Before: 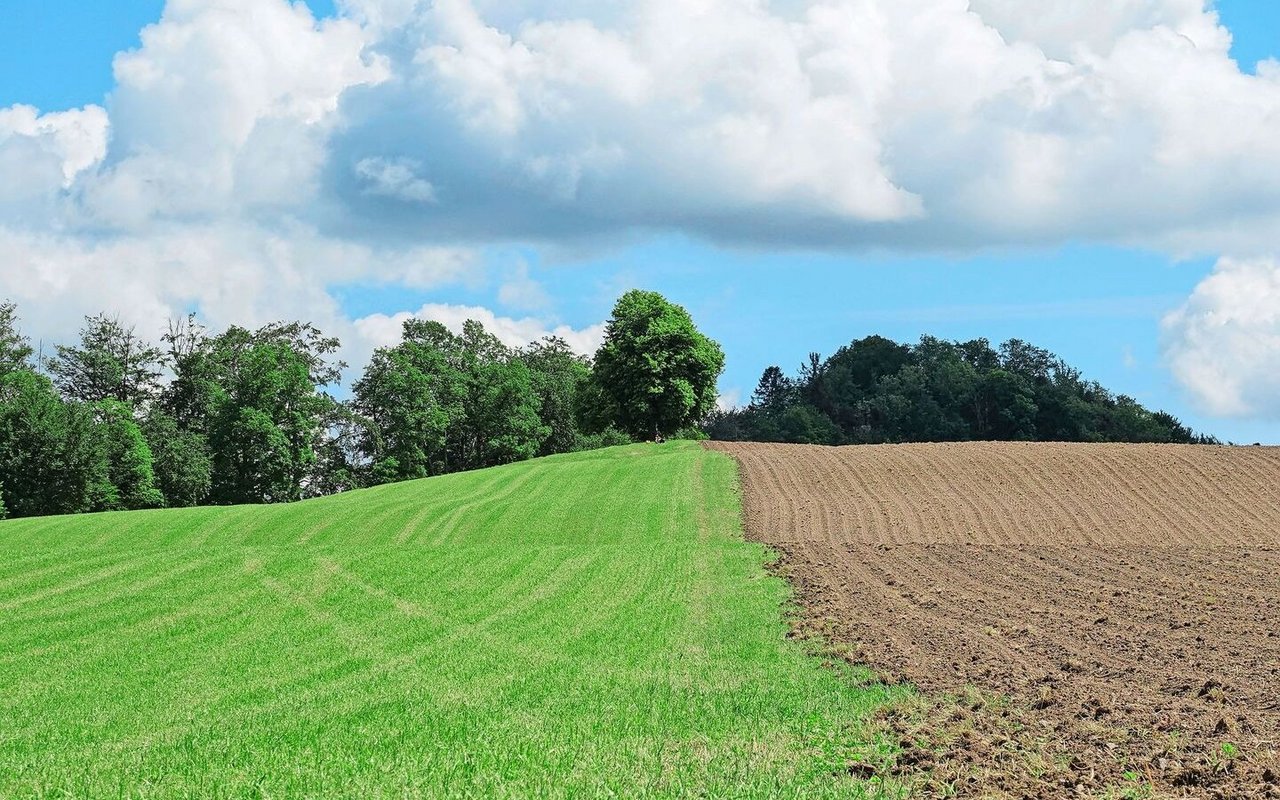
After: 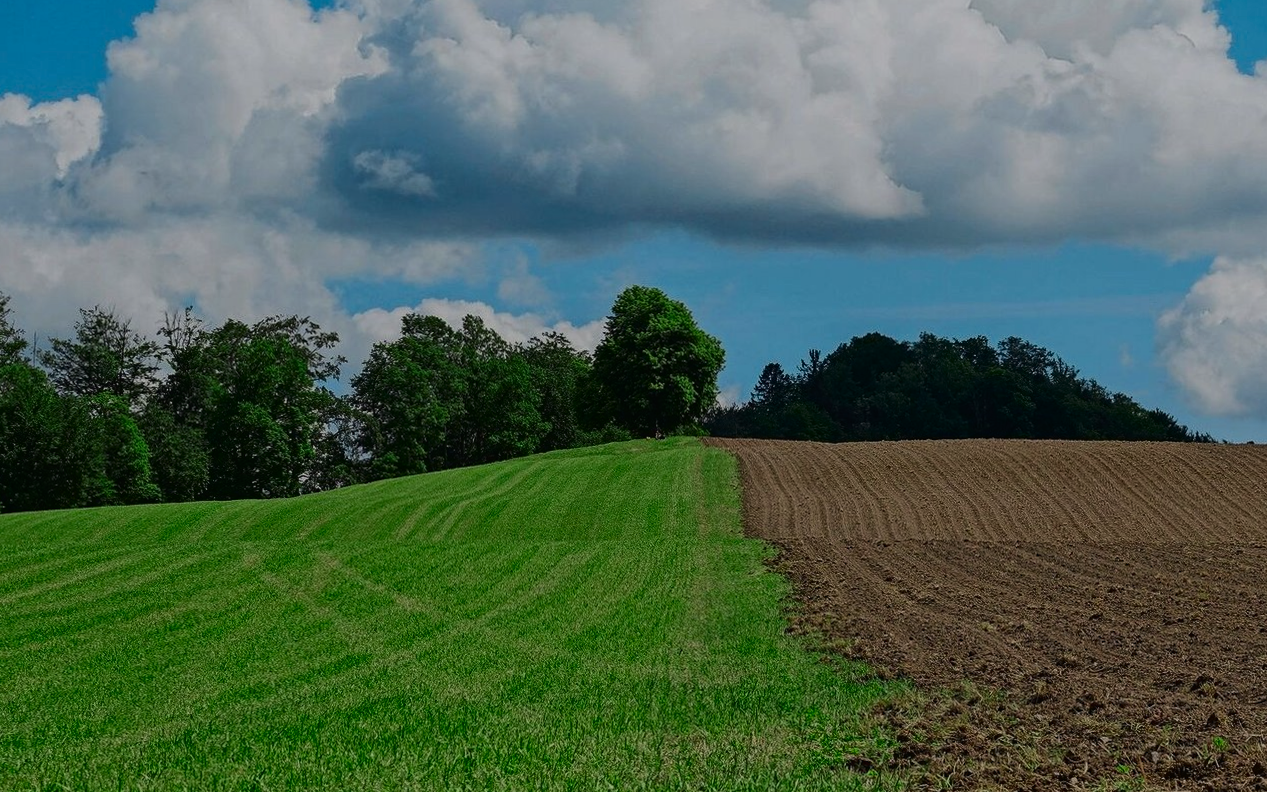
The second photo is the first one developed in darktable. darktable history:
exposure: black level correction -0.016, exposure -1.018 EV, compensate highlight preservation false
contrast brightness saturation: contrast 0.19, brightness -0.24, saturation 0.11
rotate and perspective: rotation 0.174°, lens shift (vertical) 0.013, lens shift (horizontal) 0.019, shear 0.001, automatic cropping original format, crop left 0.007, crop right 0.991, crop top 0.016, crop bottom 0.997
